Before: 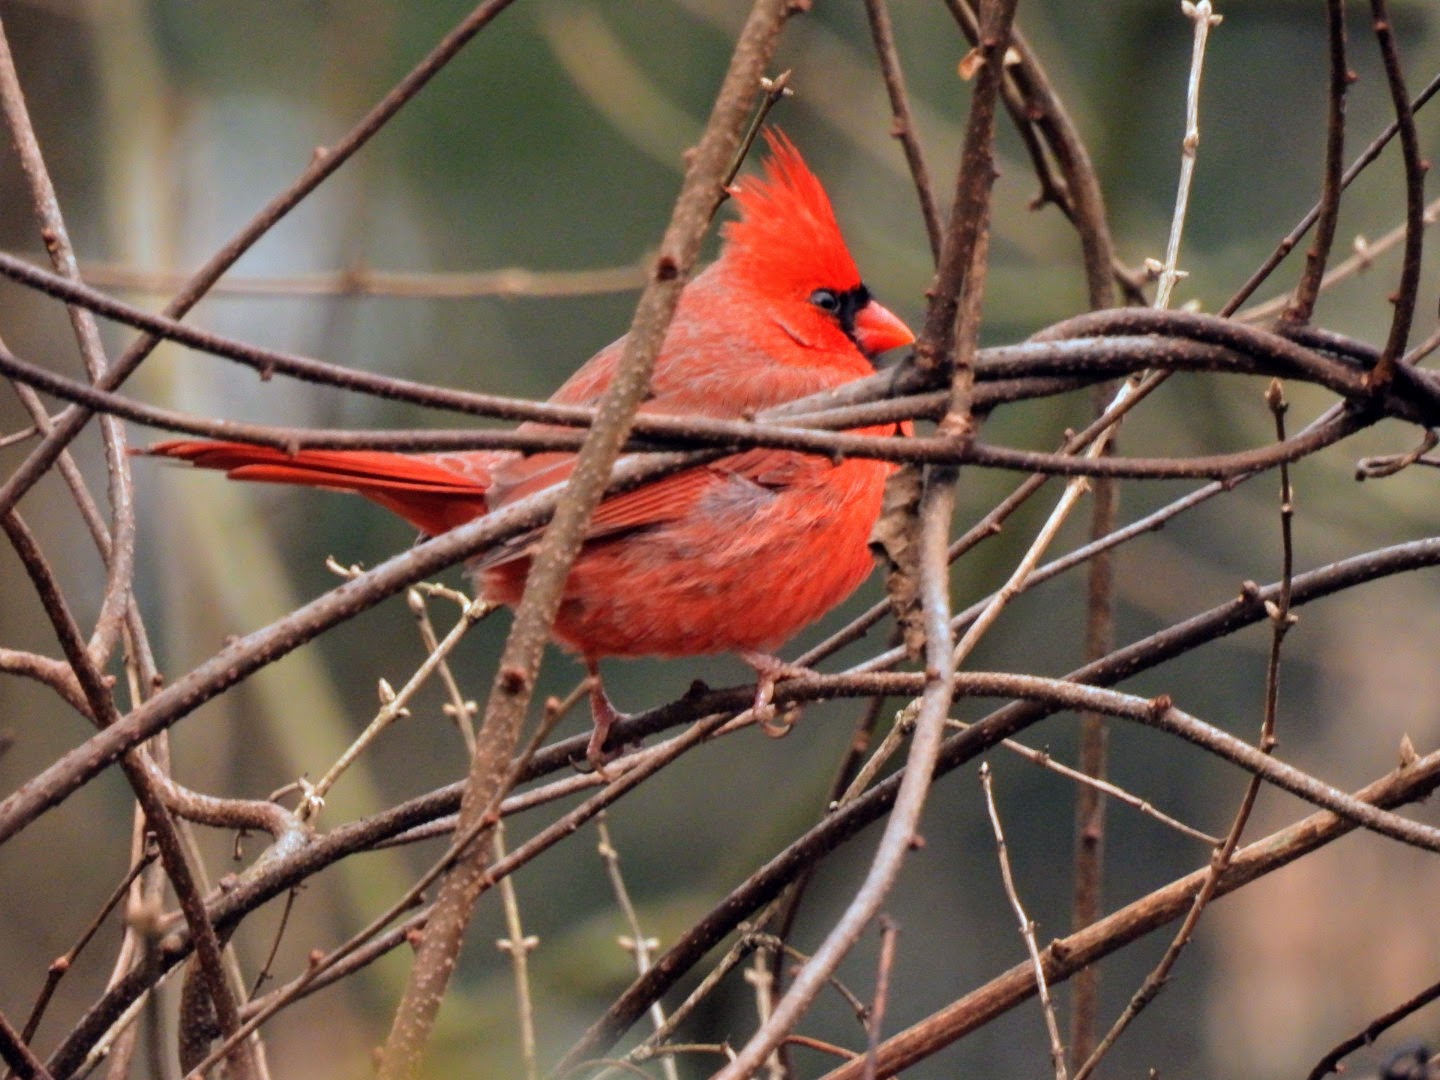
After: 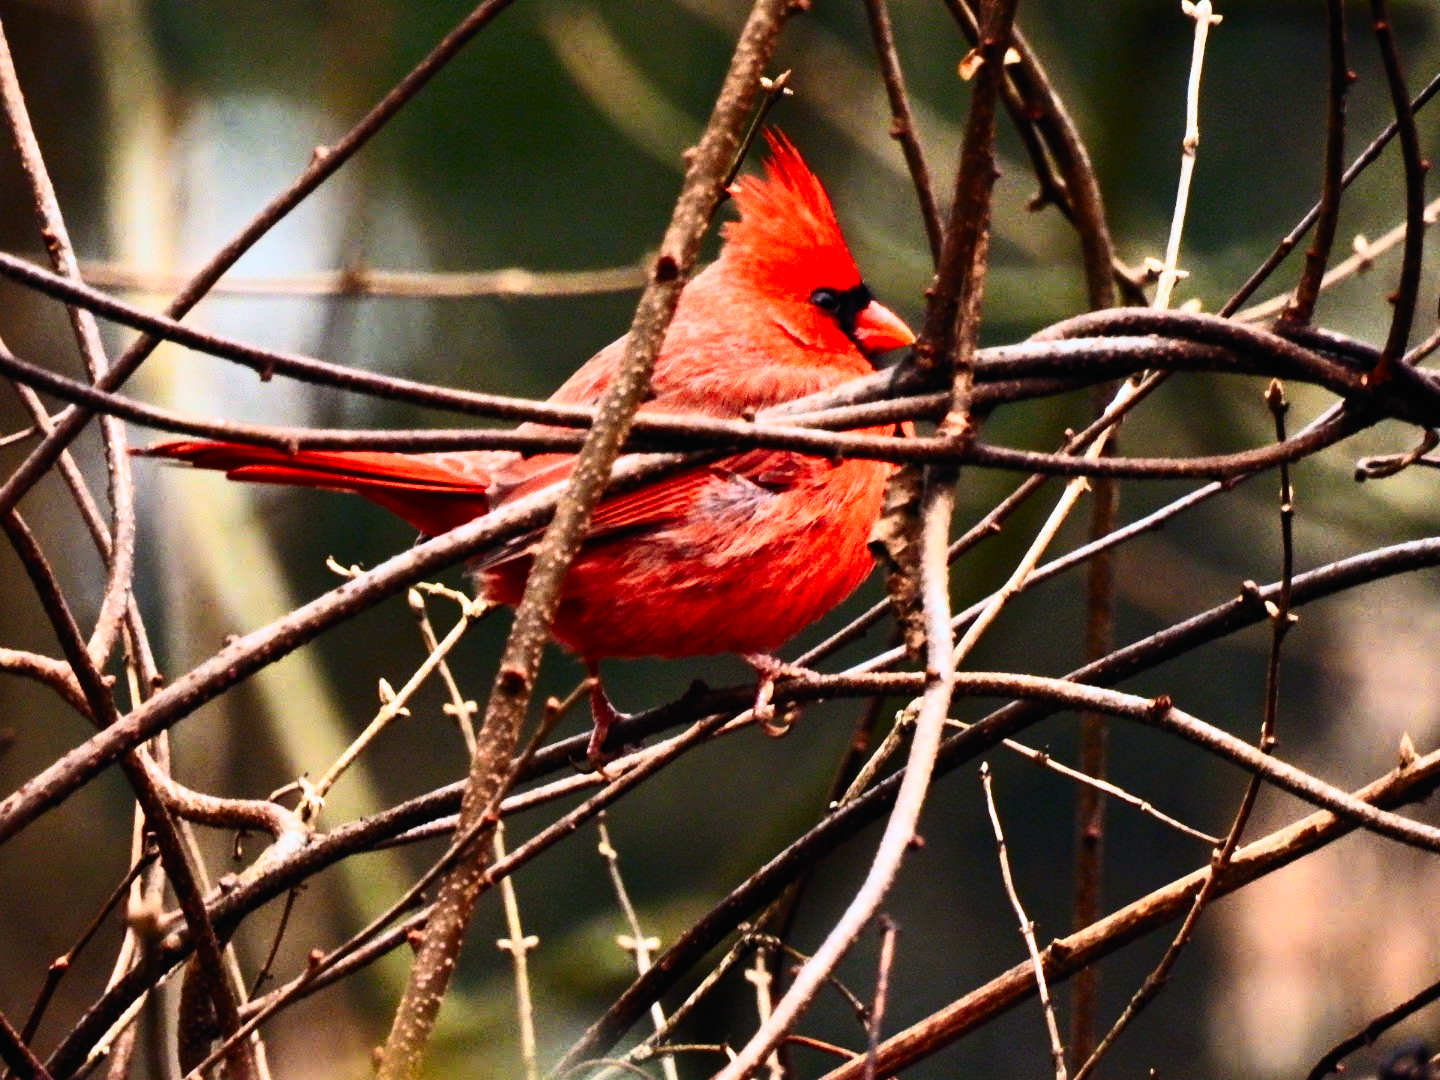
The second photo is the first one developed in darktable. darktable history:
base curve: curves: ch0 [(0, 0) (0.007, 0.004) (0.027, 0.03) (0.046, 0.07) (0.207, 0.54) (0.442, 0.872) (0.673, 0.972) (1, 1)], preserve colors none
contrast brightness saturation: contrast 0.628, brightness 0.324, saturation 0.14
exposure: exposure -1.51 EV, compensate highlight preservation false
